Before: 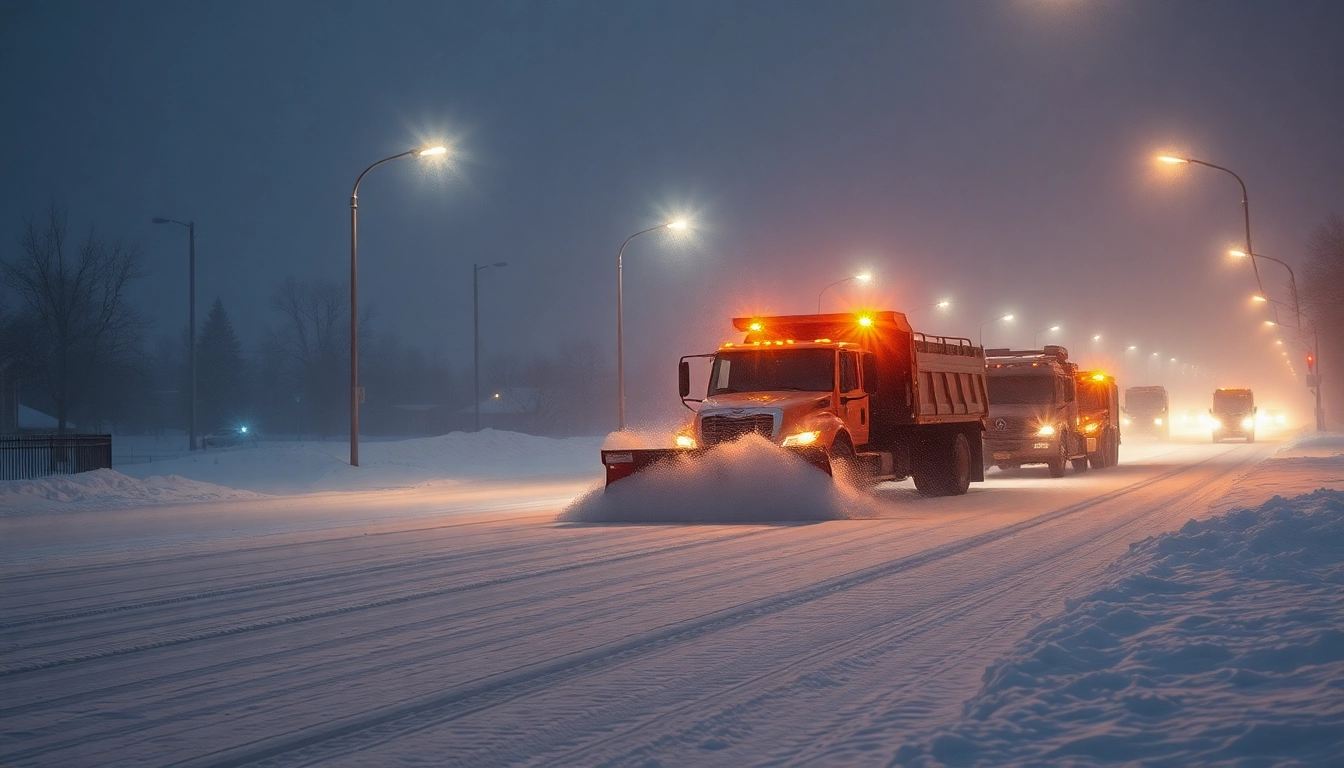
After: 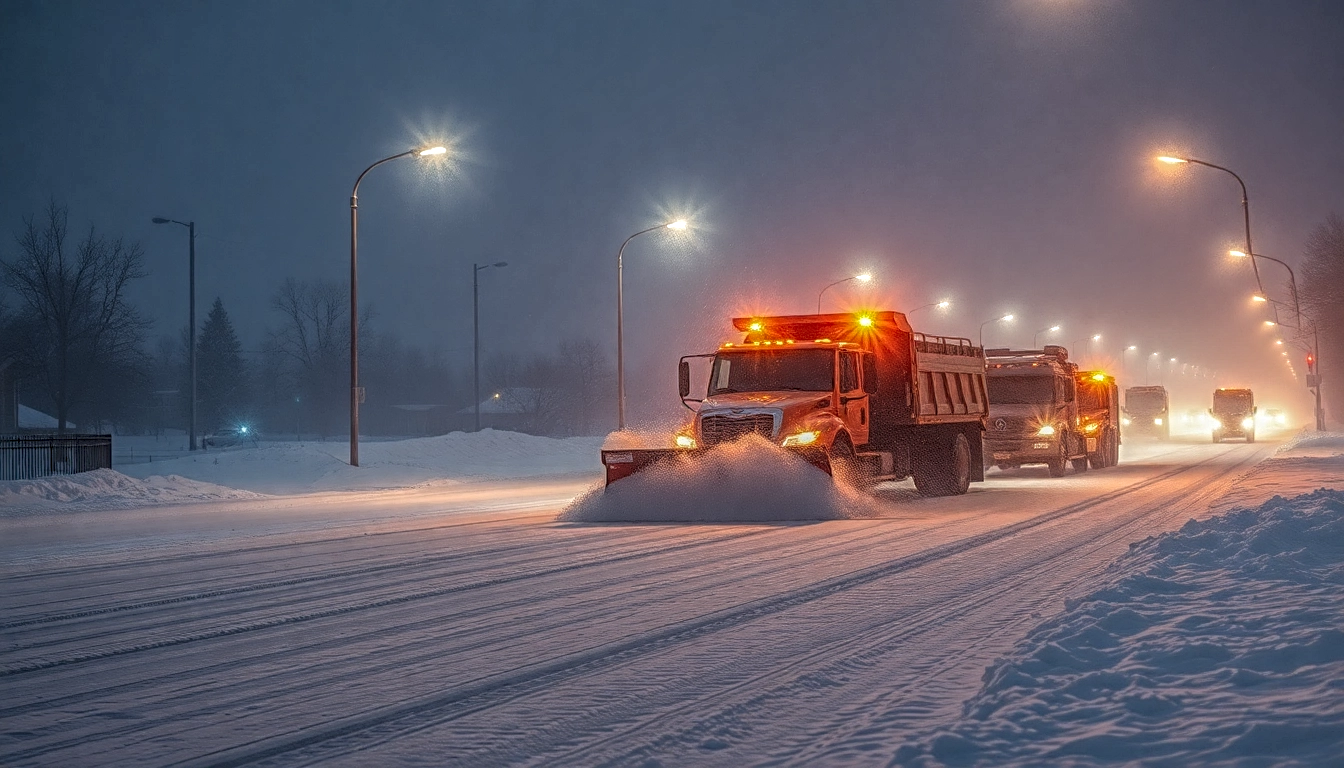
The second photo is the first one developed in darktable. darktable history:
tone equalizer: on, module defaults
local contrast: highlights 20%, shadows 27%, detail 200%, midtone range 0.2
sharpen: radius 3.985
